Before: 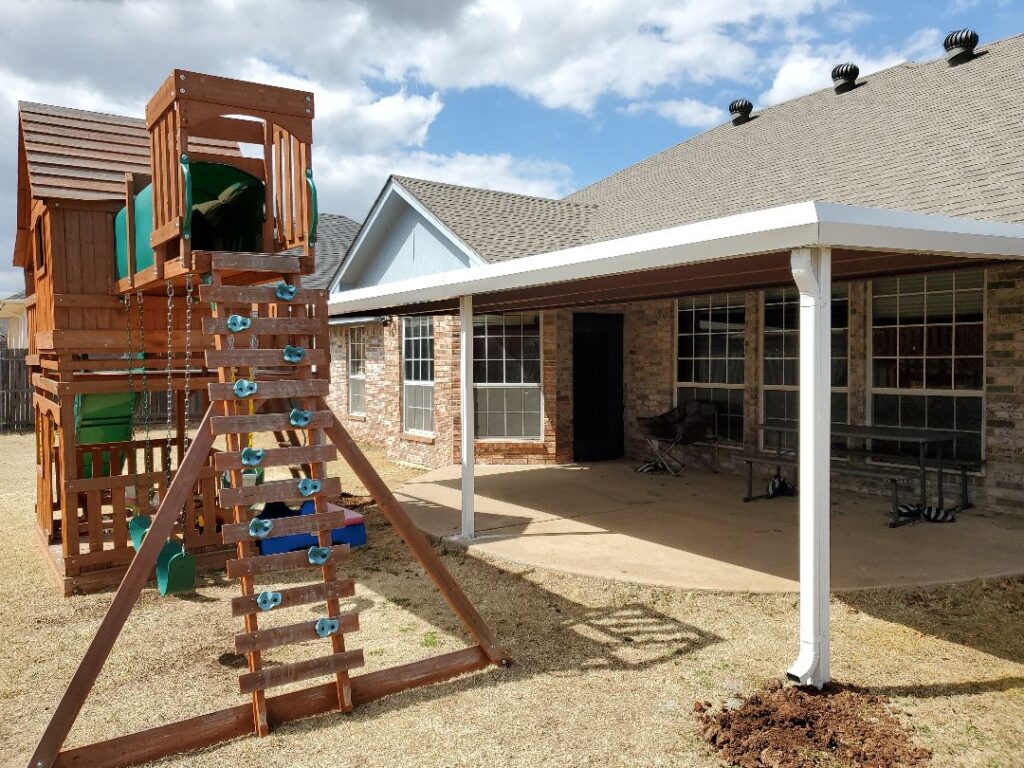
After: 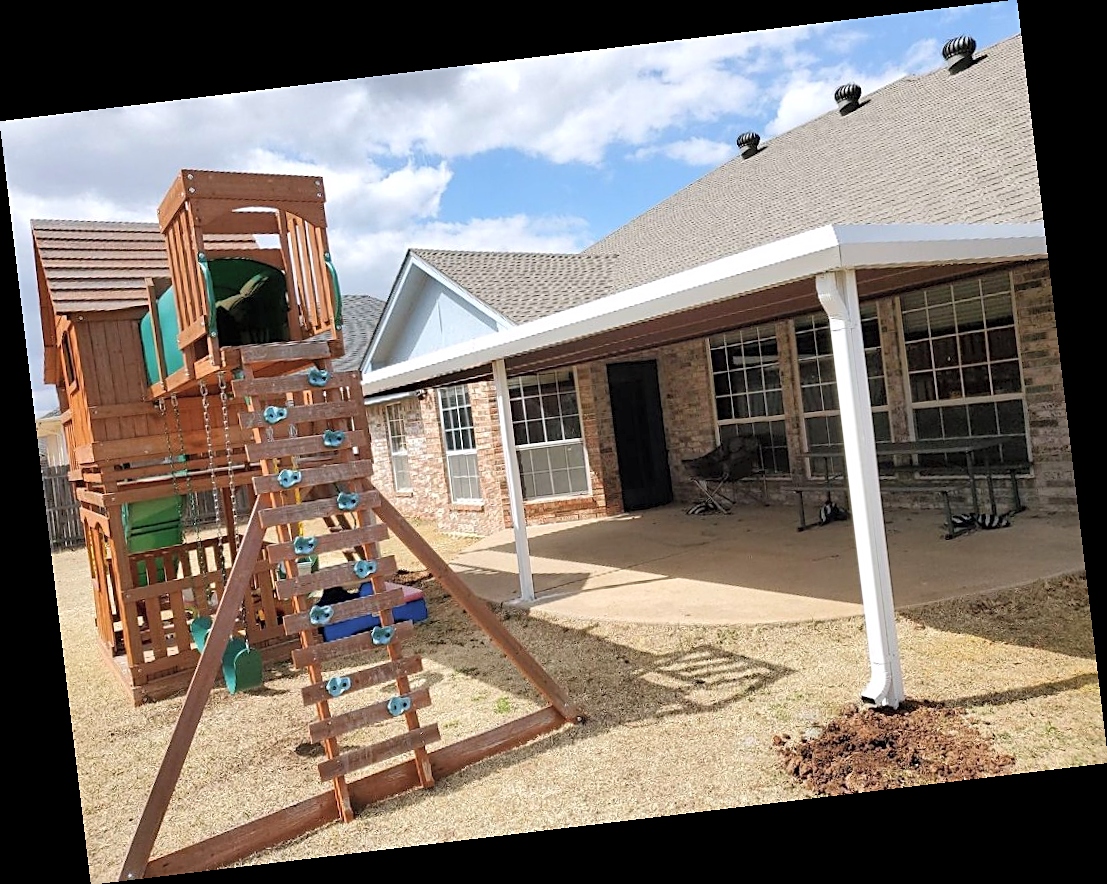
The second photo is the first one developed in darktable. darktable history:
contrast brightness saturation: brightness 0.15
sharpen: on, module defaults
white balance: red 1.009, blue 1.027
rotate and perspective: rotation -6.83°, automatic cropping off
